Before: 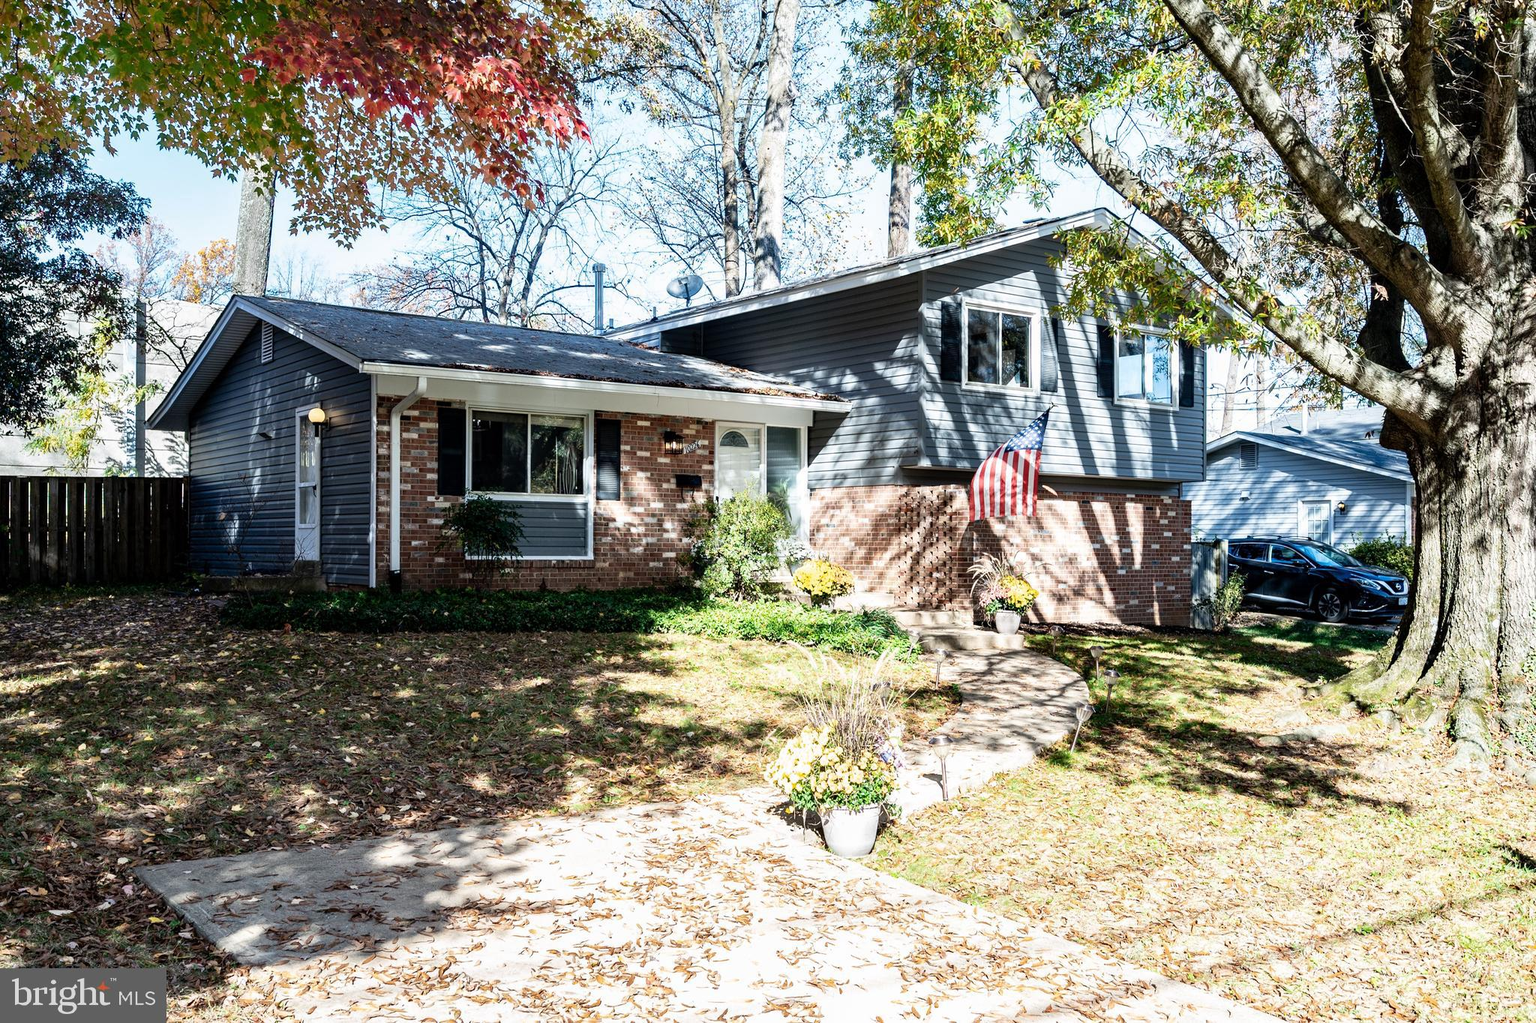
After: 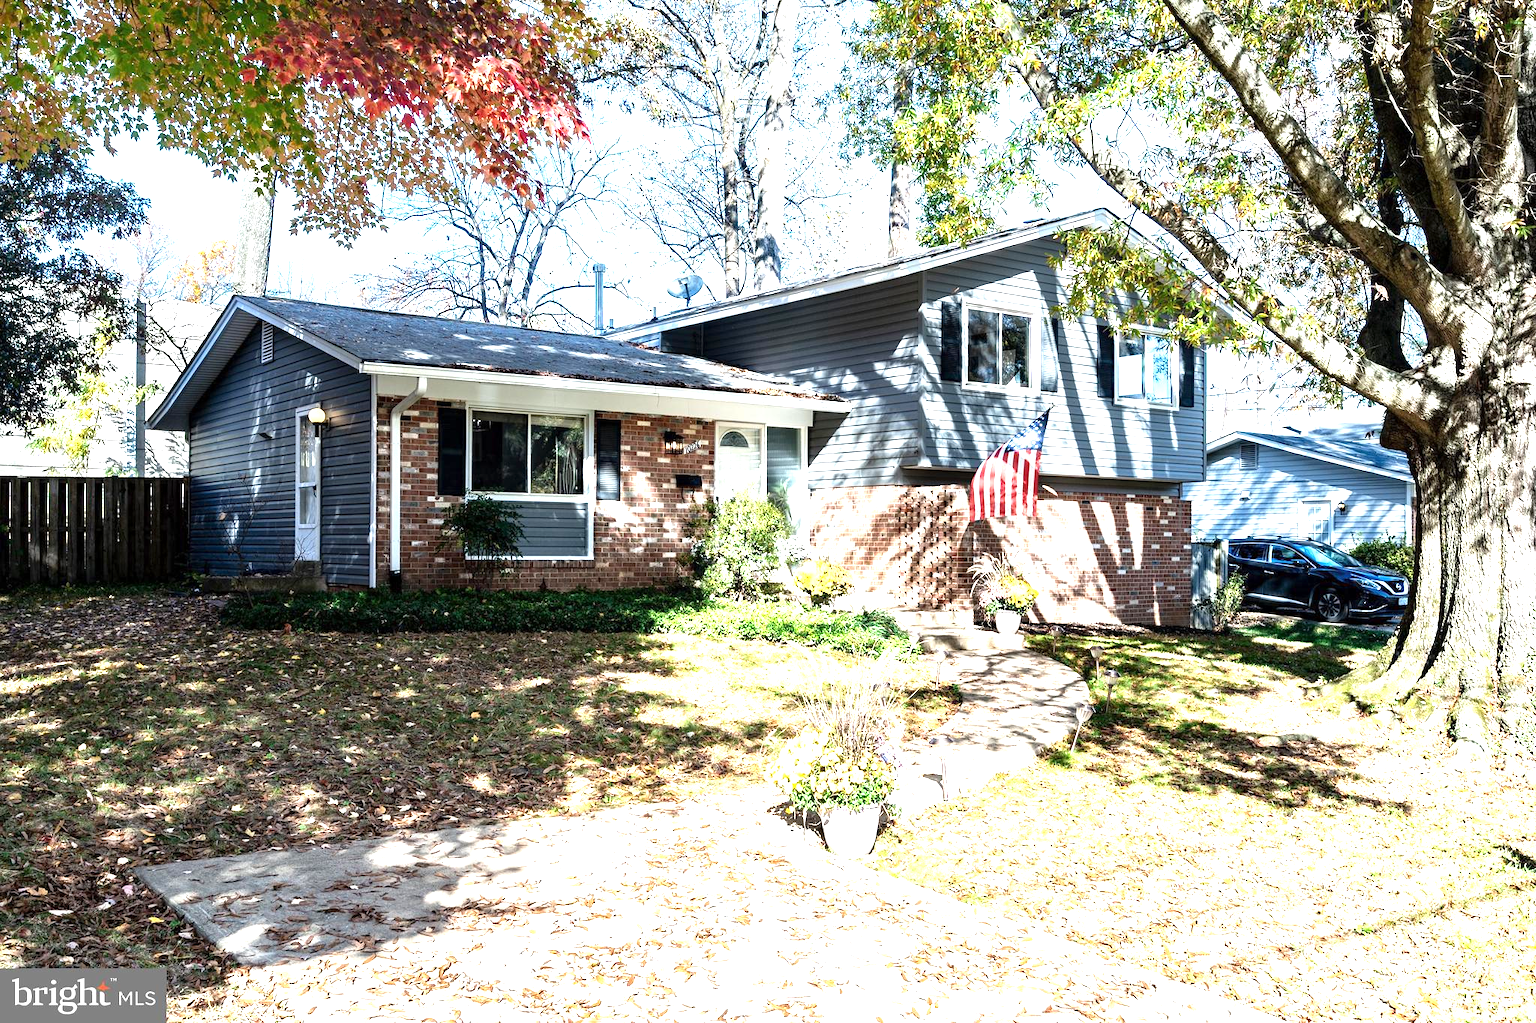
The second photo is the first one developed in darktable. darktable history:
exposure: exposure 0.94 EV, compensate exposure bias true, compensate highlight preservation false
